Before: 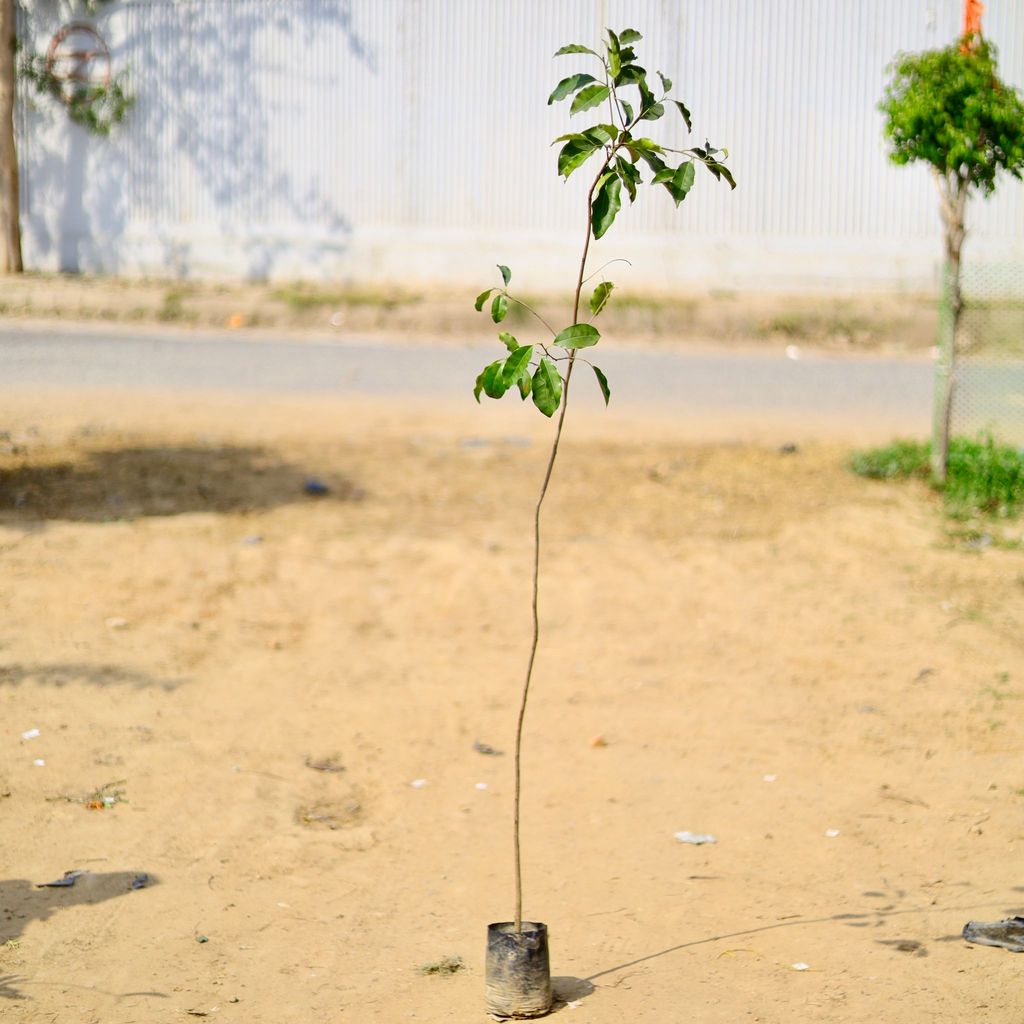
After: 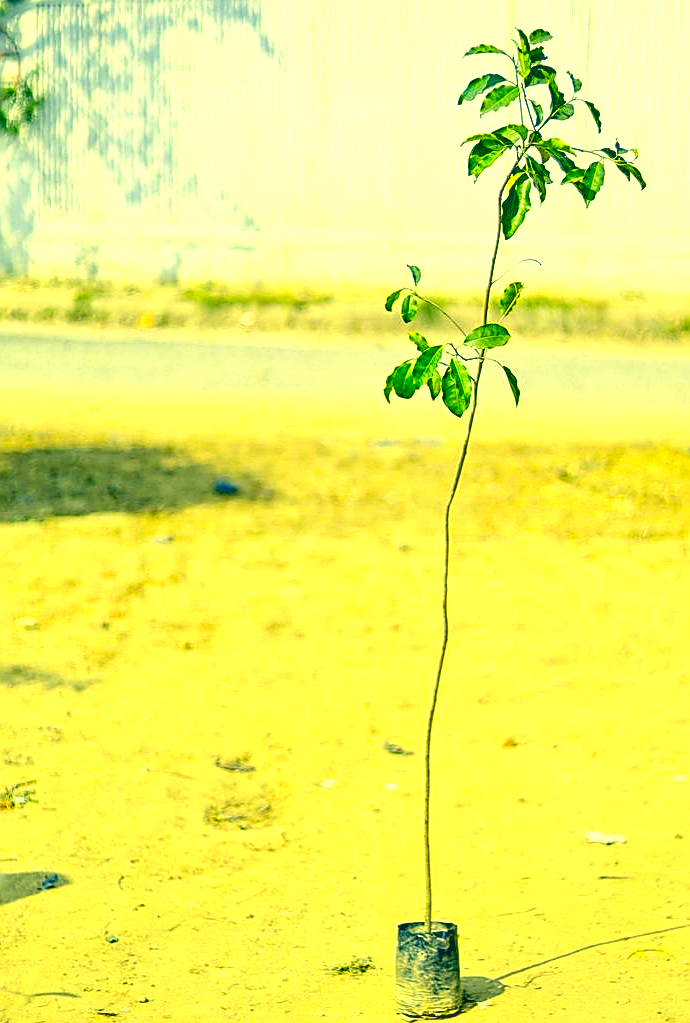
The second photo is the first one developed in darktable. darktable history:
local contrast: on, module defaults
crop and rotate: left 8.829%, right 23.745%
color correction: highlights a* -15.15, highlights b* 39.59, shadows a* -39.85, shadows b* -26.81
sharpen: amount 0.998
contrast brightness saturation: contrast -0.118
haze removal: compatibility mode true, adaptive false
exposure: black level correction 0.008, exposure 0.976 EV, compensate highlight preservation false
